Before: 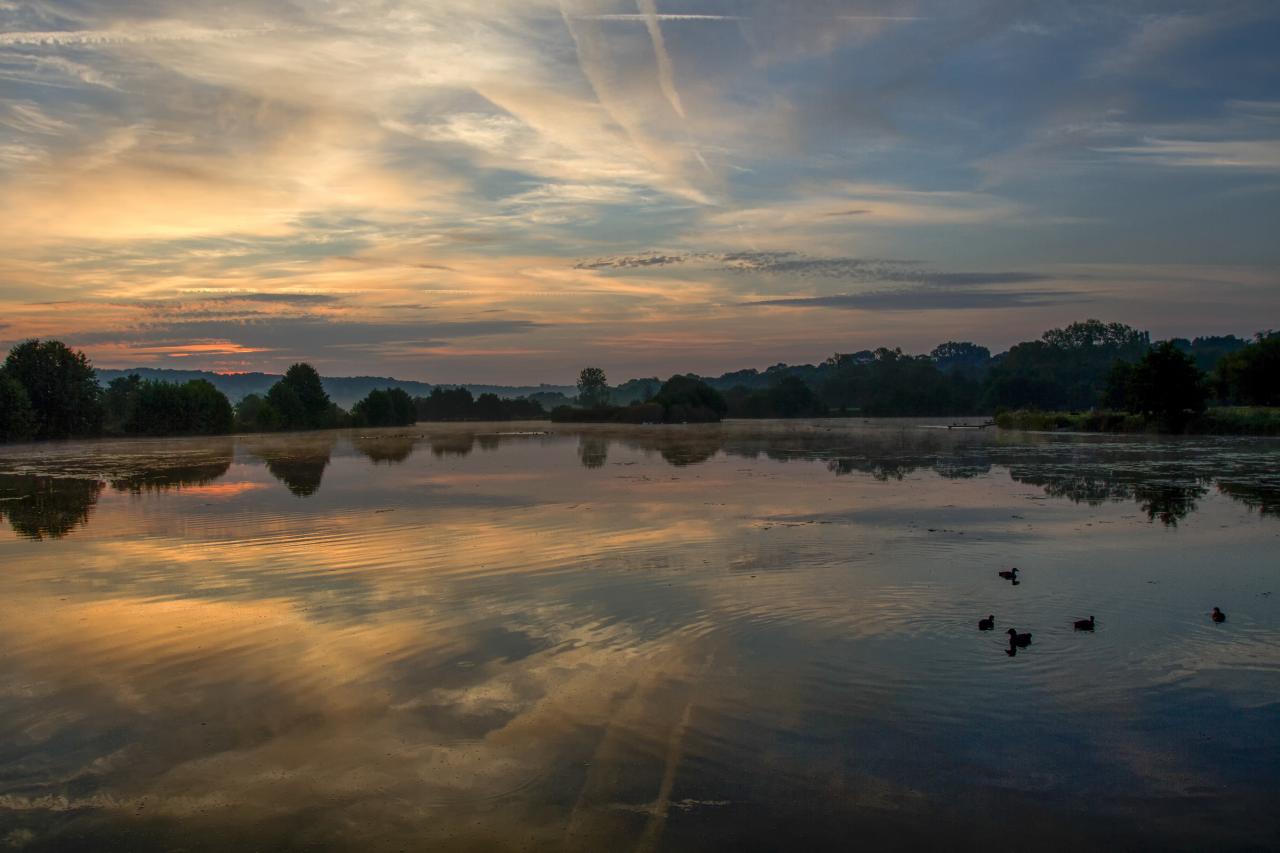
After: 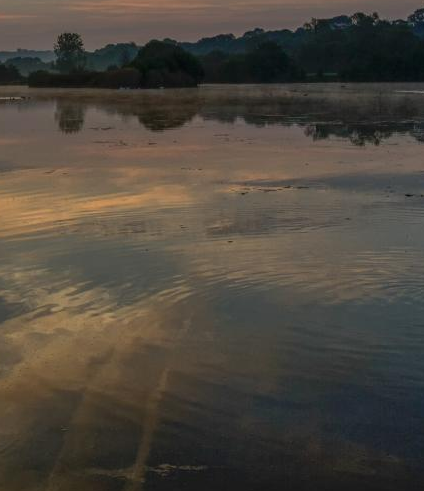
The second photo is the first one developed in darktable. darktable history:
crop: left 40.897%, top 39.331%, right 25.936%, bottom 3.011%
